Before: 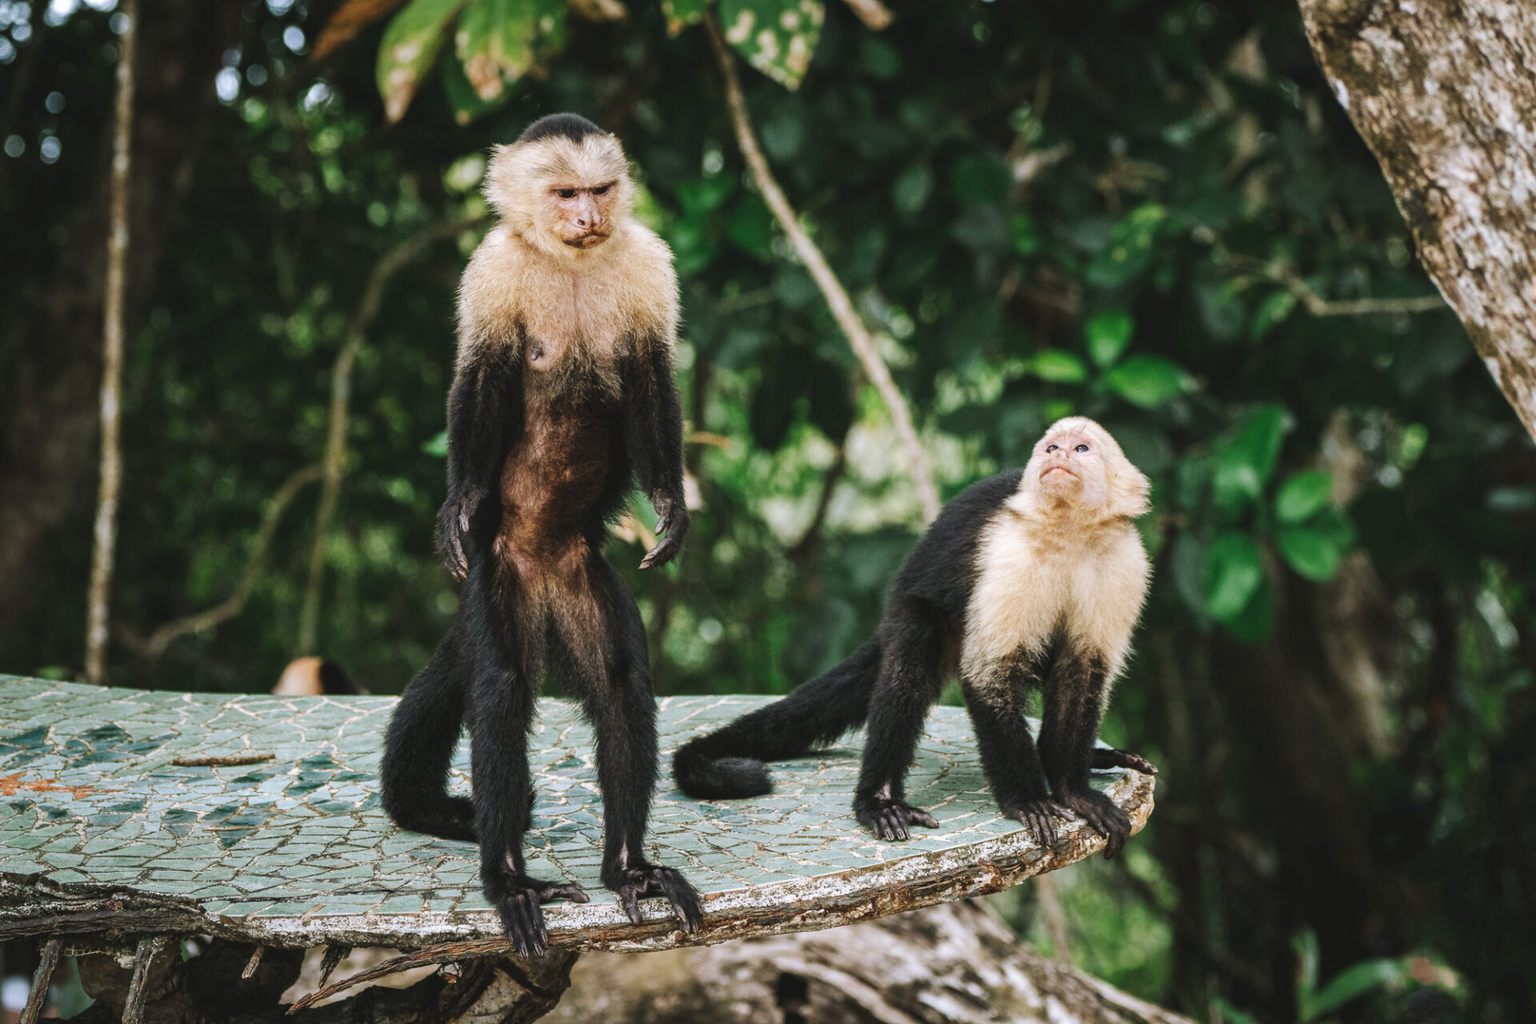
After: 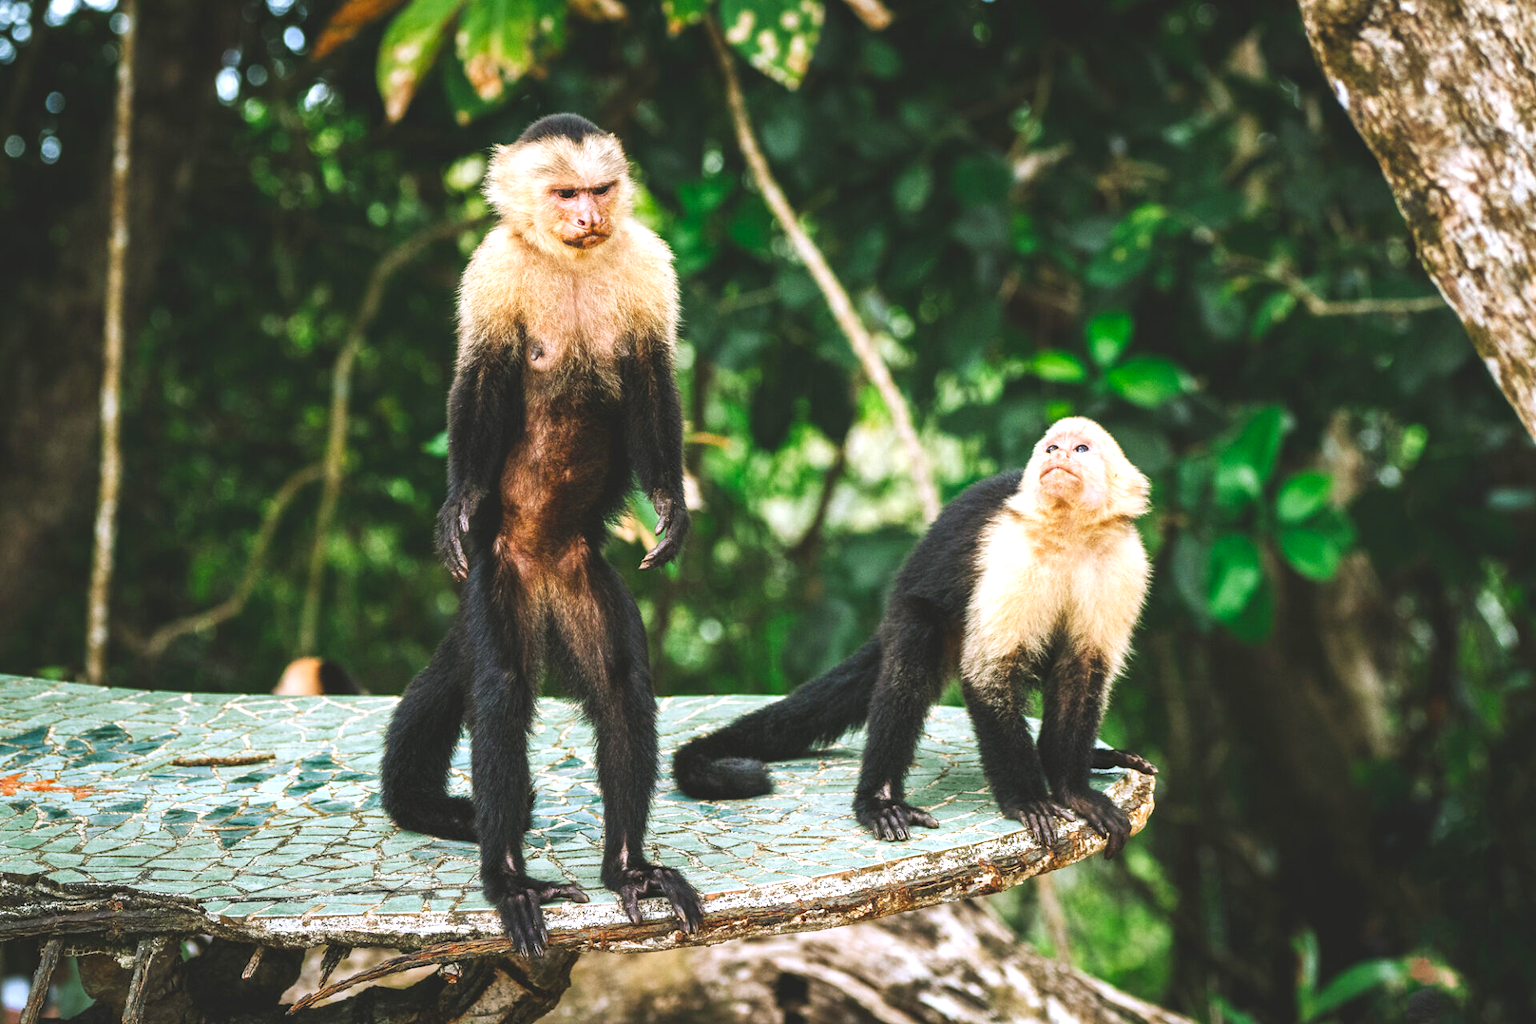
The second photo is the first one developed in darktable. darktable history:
contrast brightness saturation: brightness -0.018, saturation 0.351
exposure: black level correction -0.005, exposure 0.623 EV, compensate exposure bias true, compensate highlight preservation false
